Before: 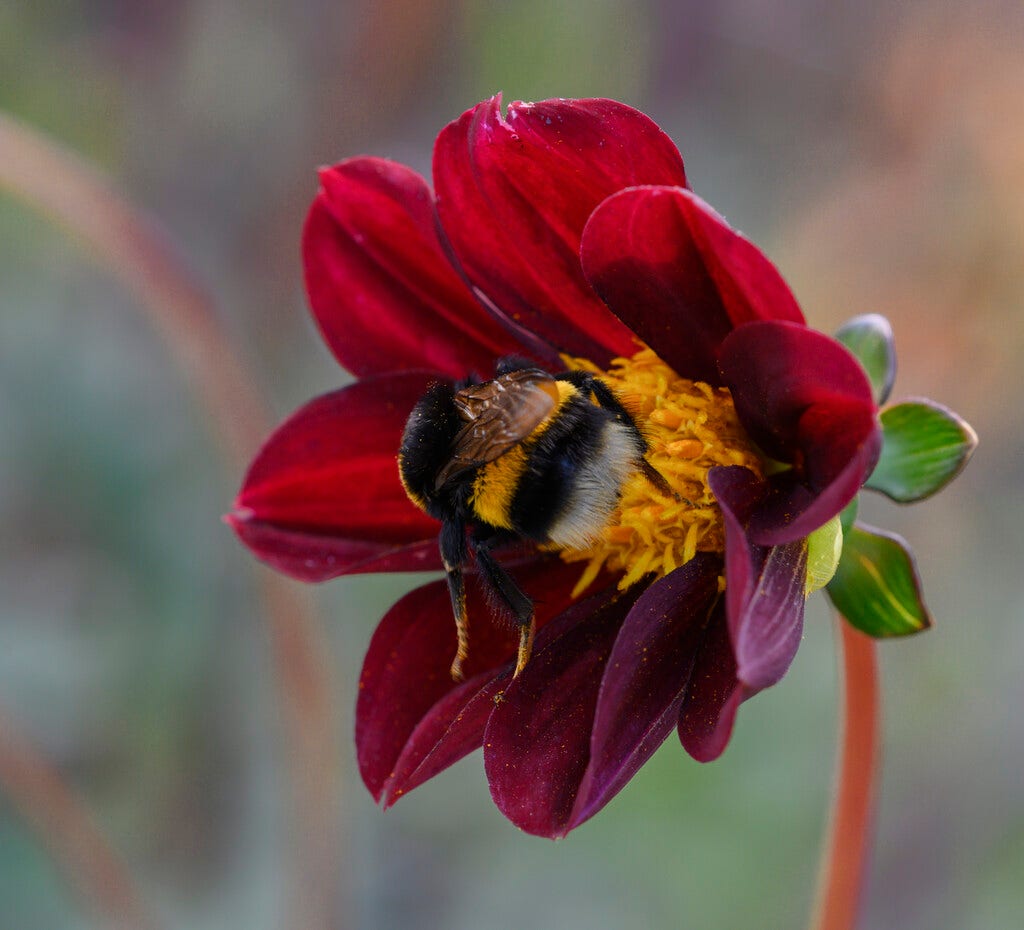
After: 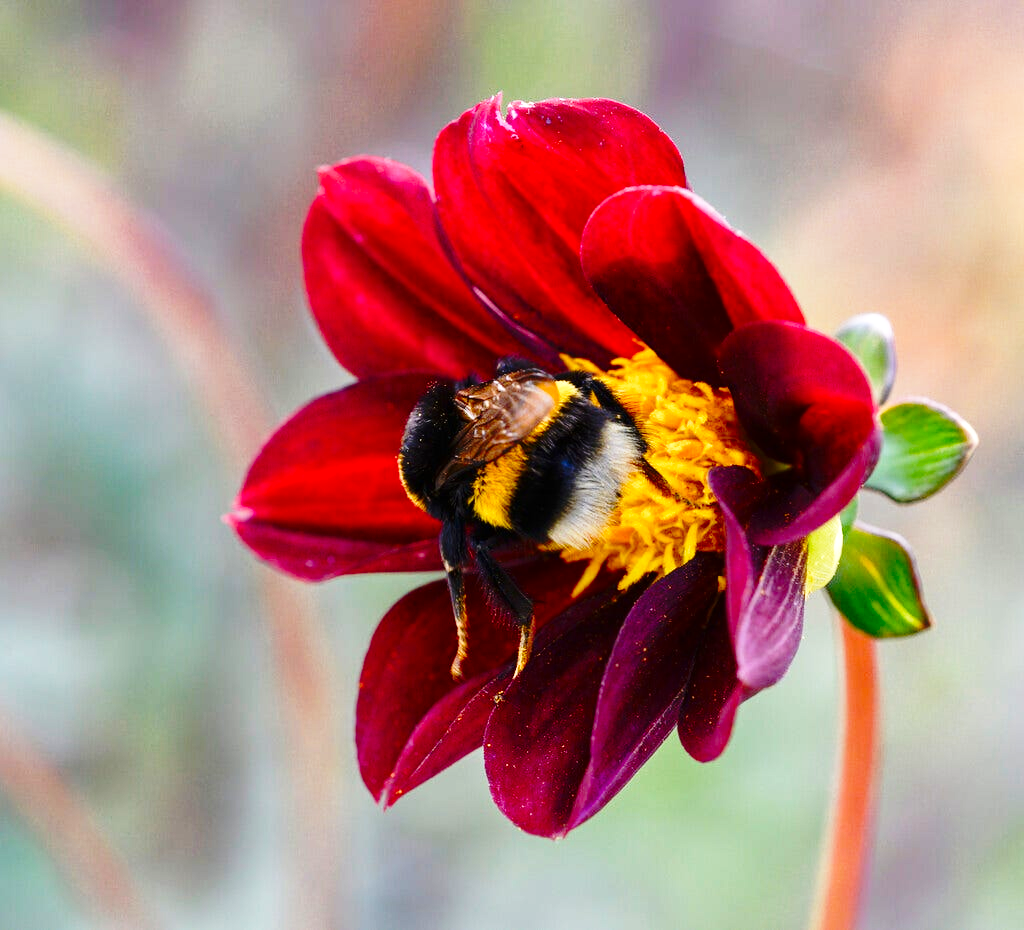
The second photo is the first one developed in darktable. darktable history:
contrast brightness saturation: brightness -0.09
base curve: curves: ch0 [(0, 0) (0.036, 0.037) (0.121, 0.228) (0.46, 0.76) (0.859, 0.983) (1, 1)], preserve colors none
exposure: black level correction 0, exposure 0.7 EV, compensate exposure bias true, compensate highlight preservation false
